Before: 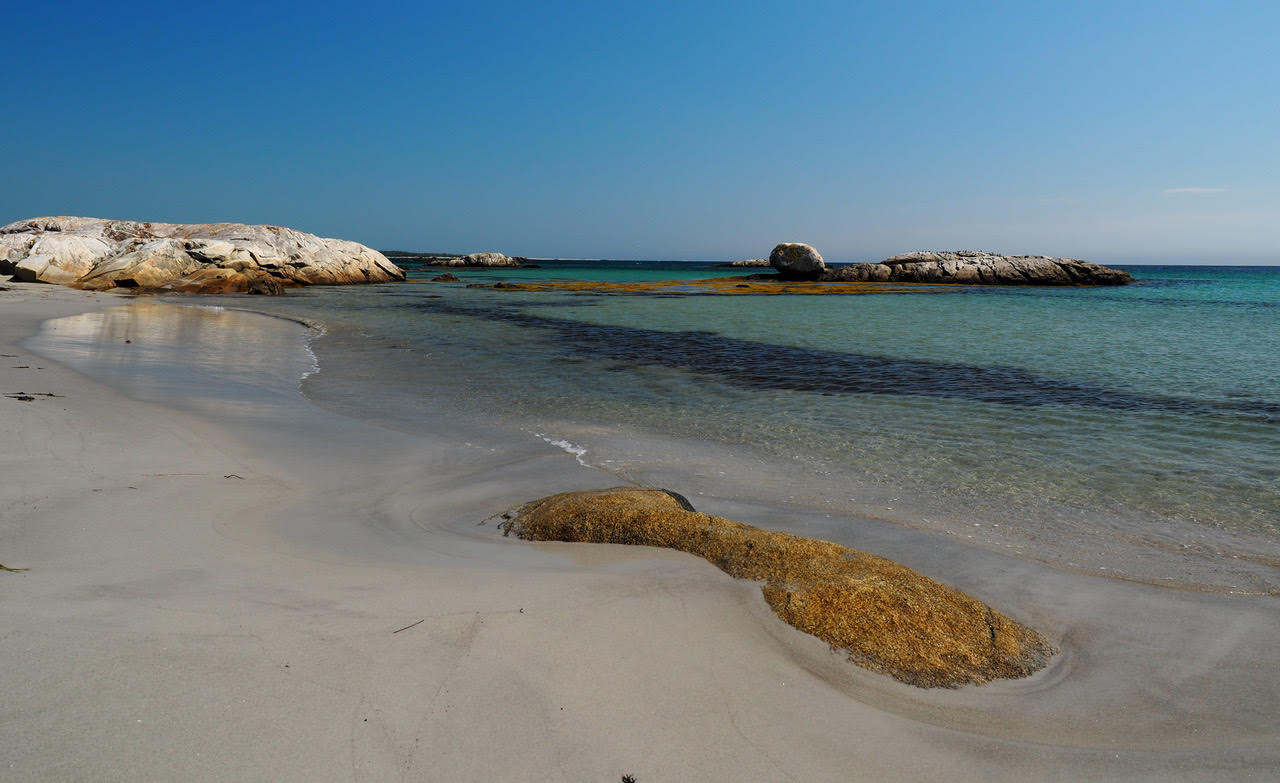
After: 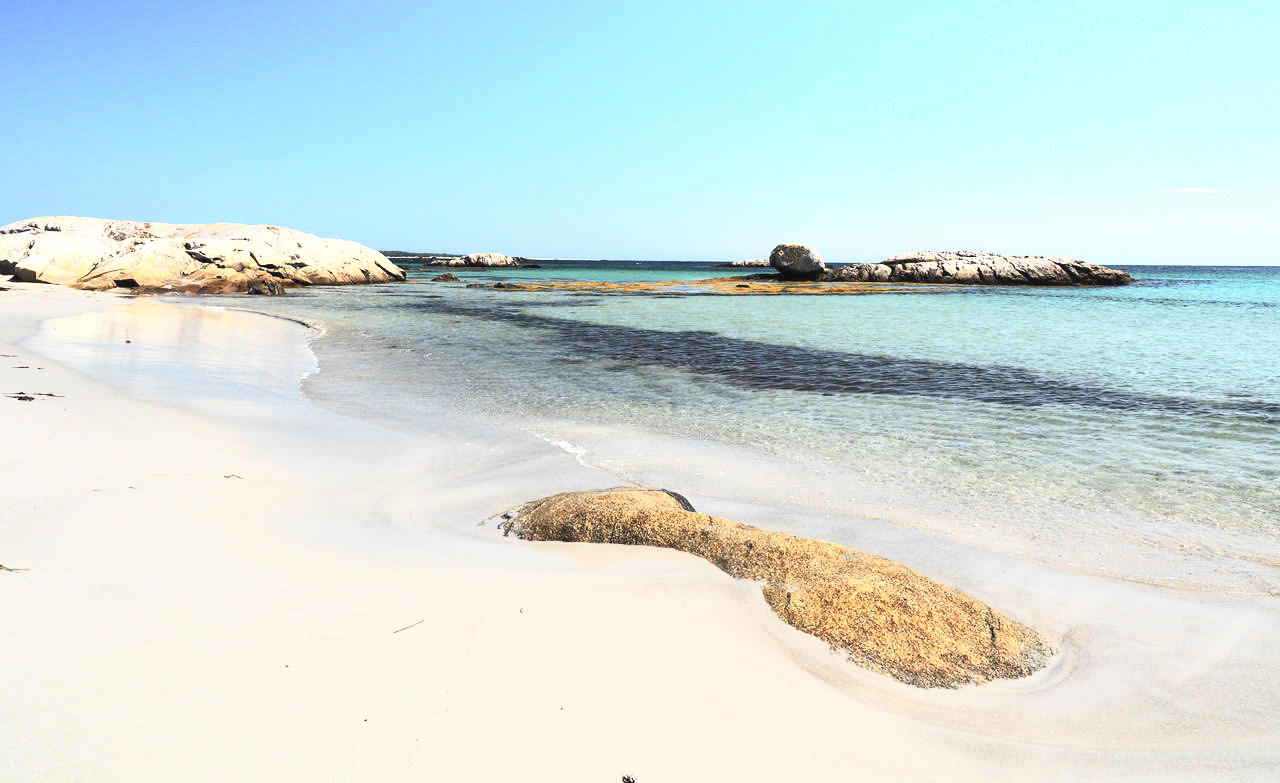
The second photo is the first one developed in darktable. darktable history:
contrast brightness saturation: contrast 0.43, brightness 0.56, saturation -0.19
exposure: black level correction 0, exposure 1.1 EV, compensate exposure bias true, compensate highlight preservation false
